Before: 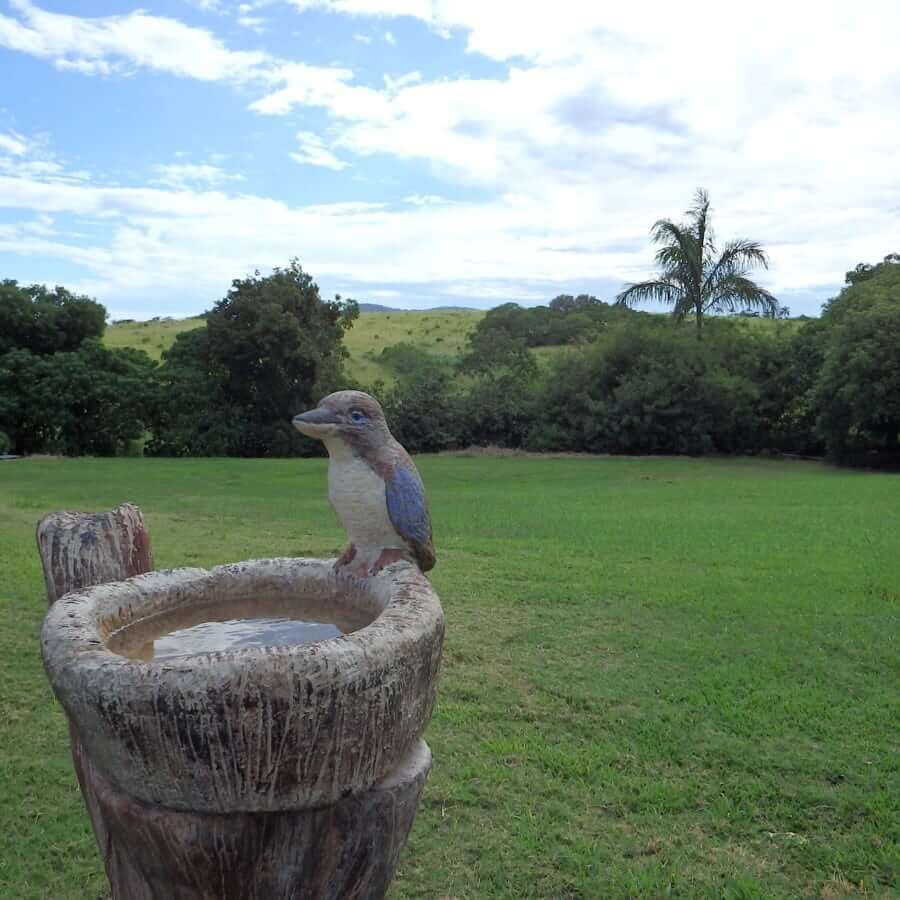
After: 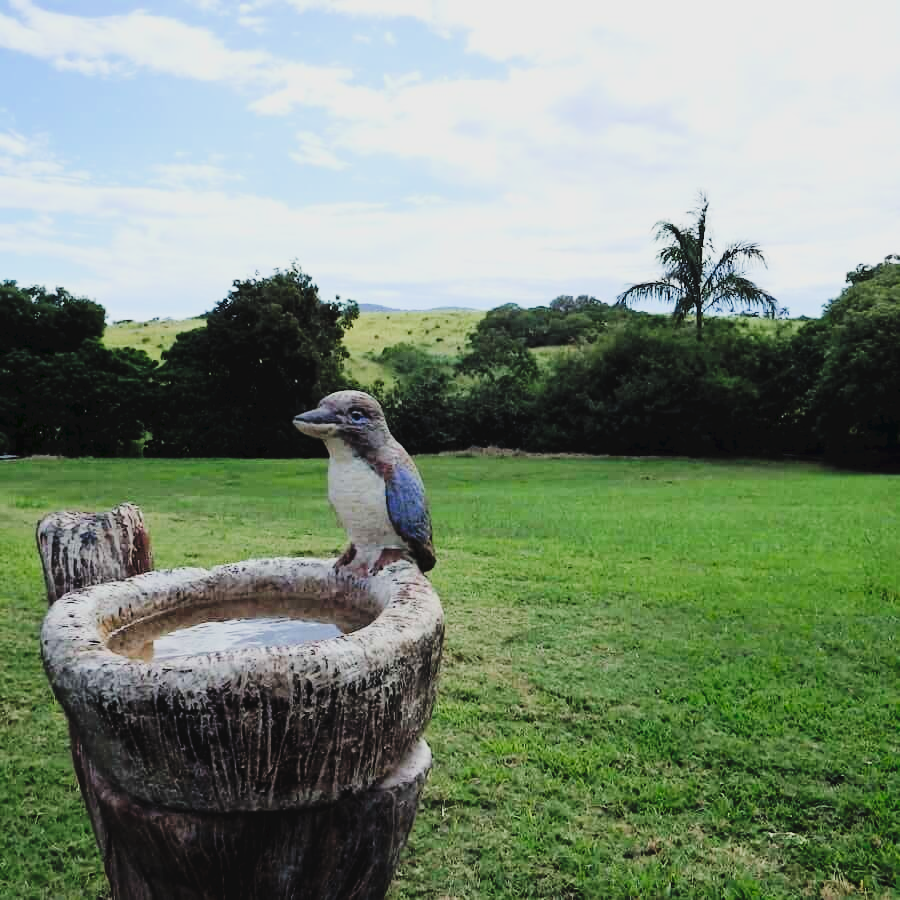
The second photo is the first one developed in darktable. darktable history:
tone curve: curves: ch0 [(0, 0) (0.003, 0.042) (0.011, 0.043) (0.025, 0.047) (0.044, 0.059) (0.069, 0.07) (0.1, 0.085) (0.136, 0.107) (0.177, 0.139) (0.224, 0.185) (0.277, 0.258) (0.335, 0.34) (0.399, 0.434) (0.468, 0.526) (0.543, 0.623) (0.623, 0.709) (0.709, 0.794) (0.801, 0.866) (0.898, 0.919) (1, 1)], preserve colors none
filmic rgb: black relative exposure -7.15 EV, white relative exposure 5.36 EV, hardness 3.02, color science v6 (2022)
tone equalizer: -8 EV -0.75 EV, -7 EV -0.7 EV, -6 EV -0.6 EV, -5 EV -0.4 EV, -3 EV 0.4 EV, -2 EV 0.6 EV, -1 EV 0.7 EV, +0 EV 0.75 EV, edges refinement/feathering 500, mask exposure compensation -1.57 EV, preserve details no
color balance: contrast fulcrum 17.78%
